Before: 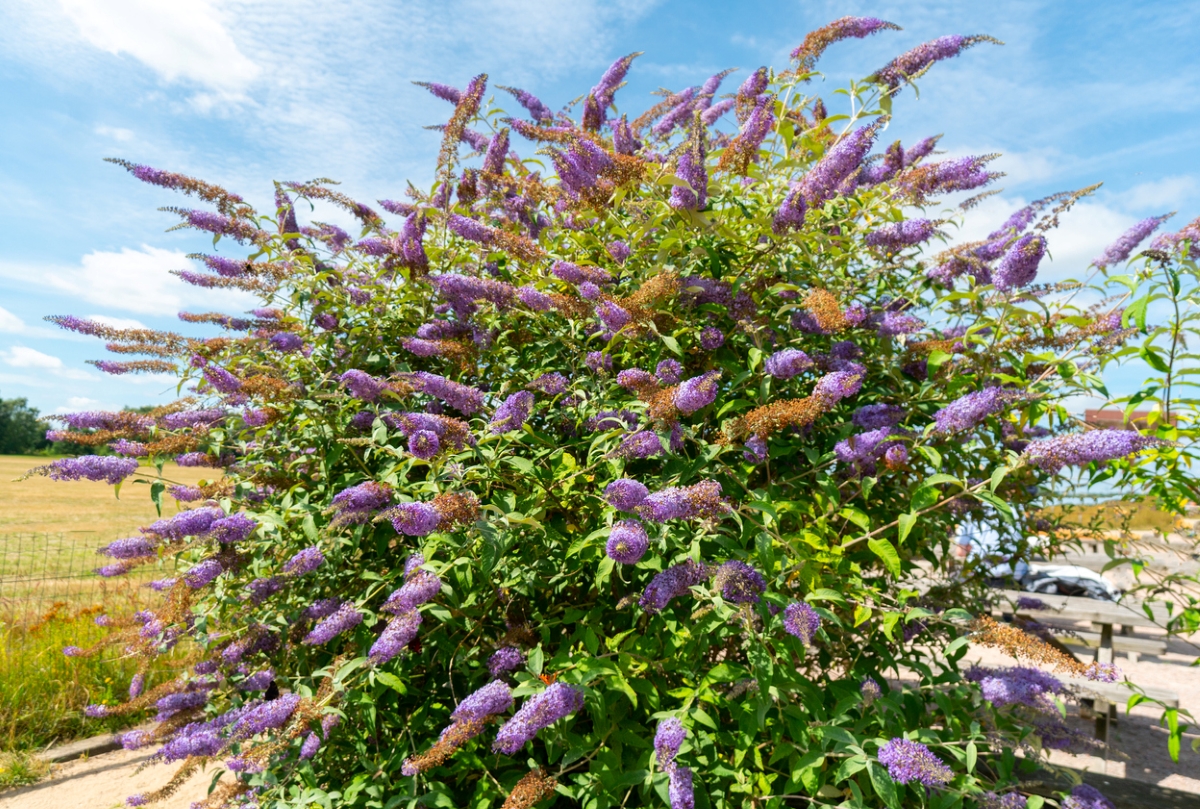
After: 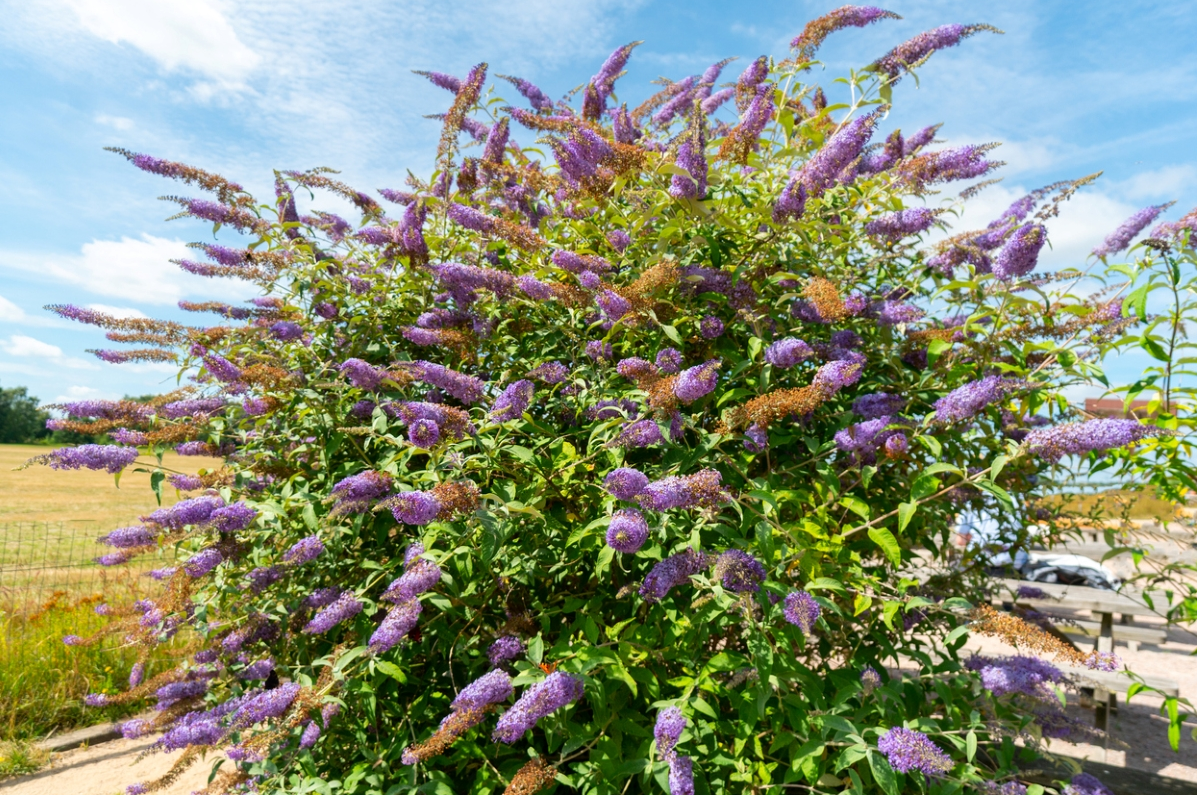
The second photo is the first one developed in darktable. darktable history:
crop: top 1.366%, right 0.026%
